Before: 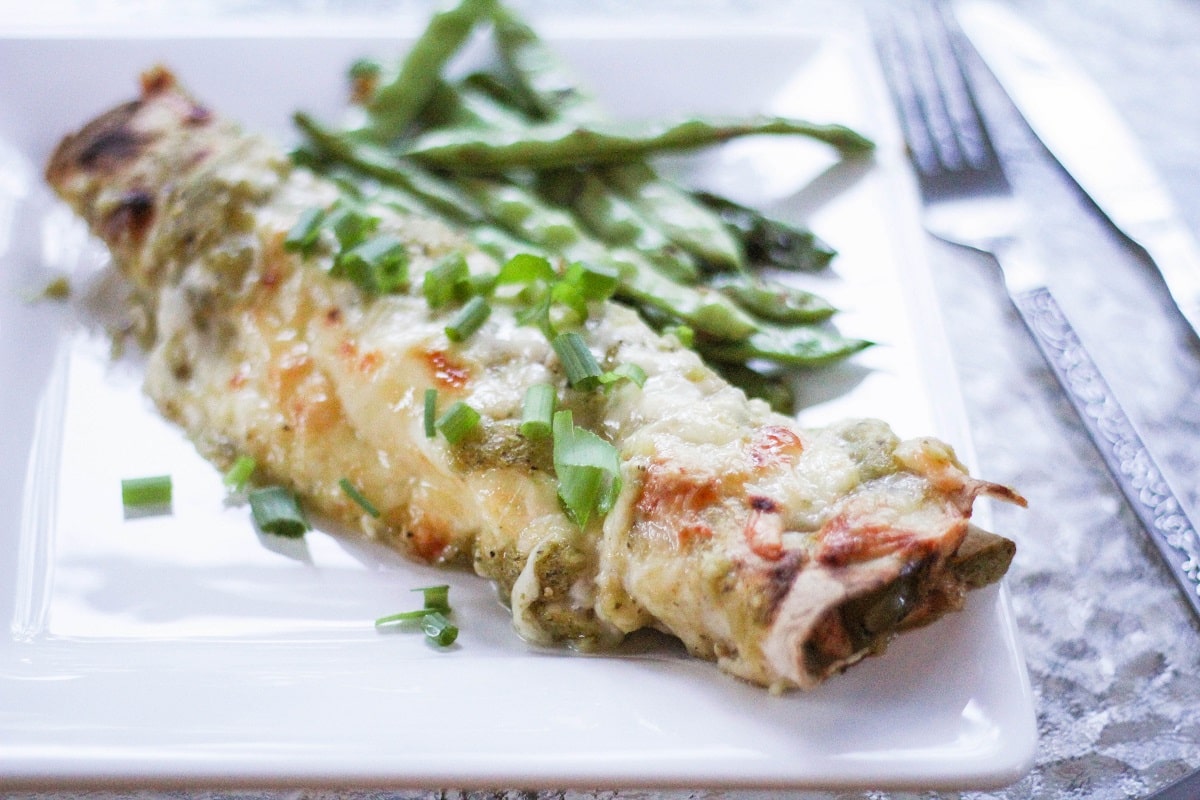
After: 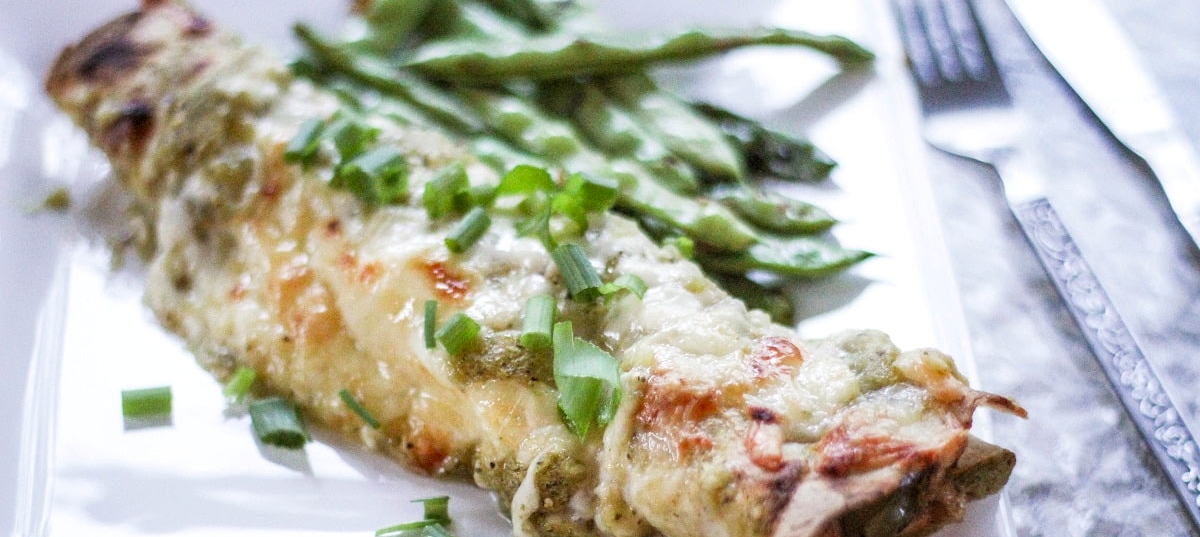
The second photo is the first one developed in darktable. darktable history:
local contrast: on, module defaults
crop: top 11.135%, bottom 21.733%
